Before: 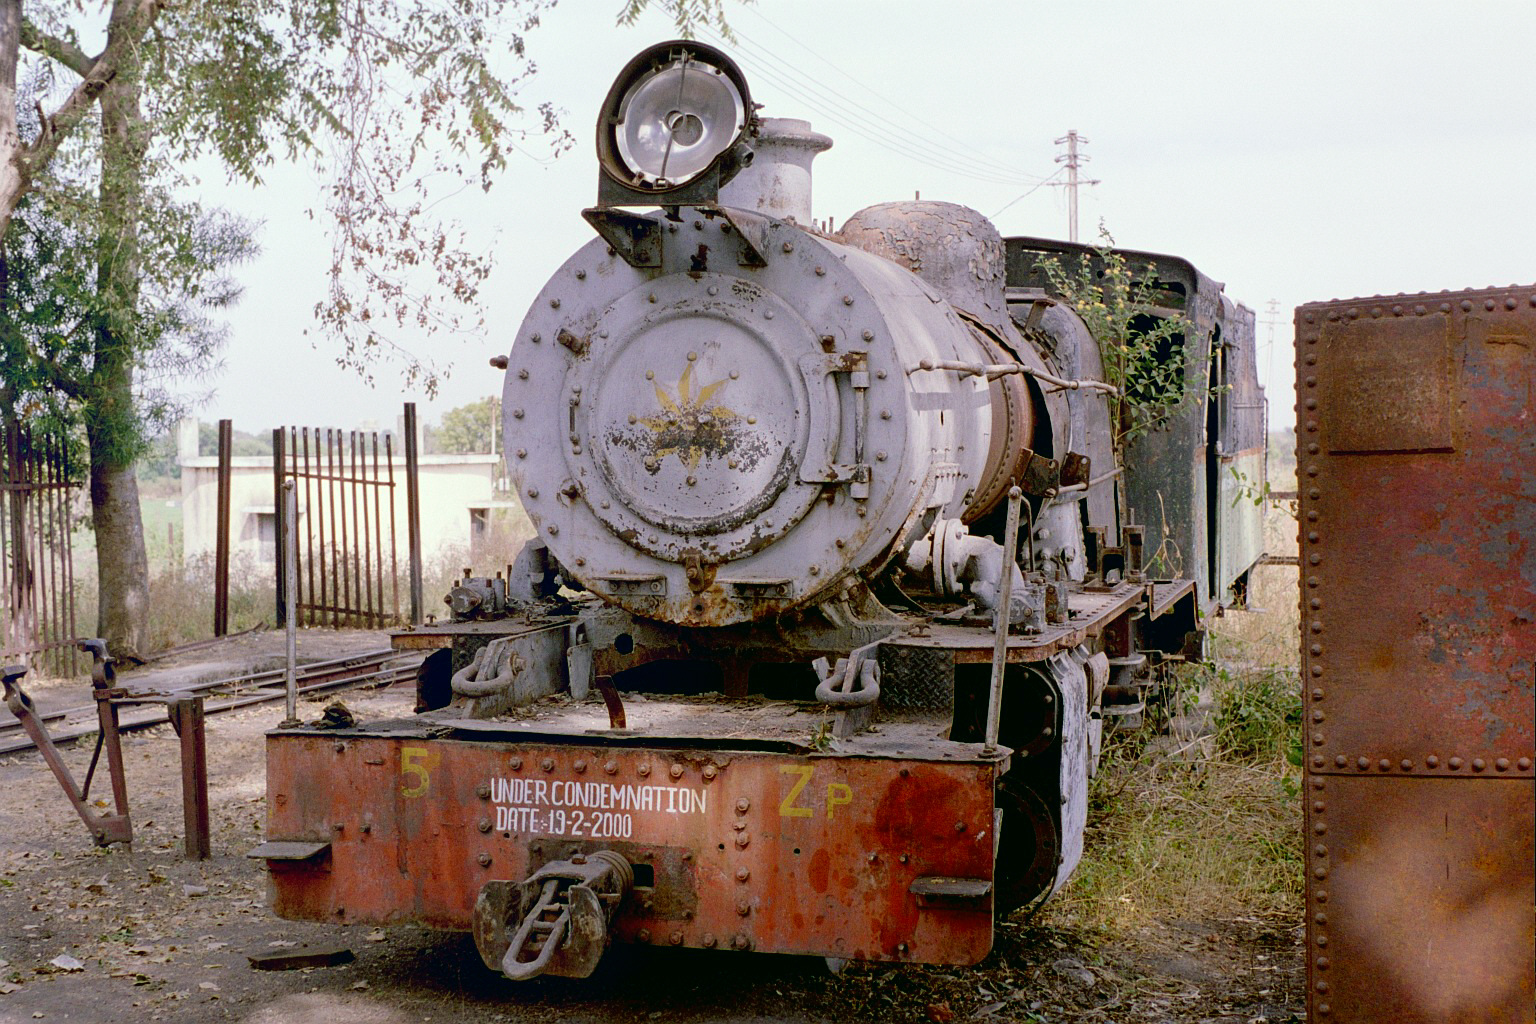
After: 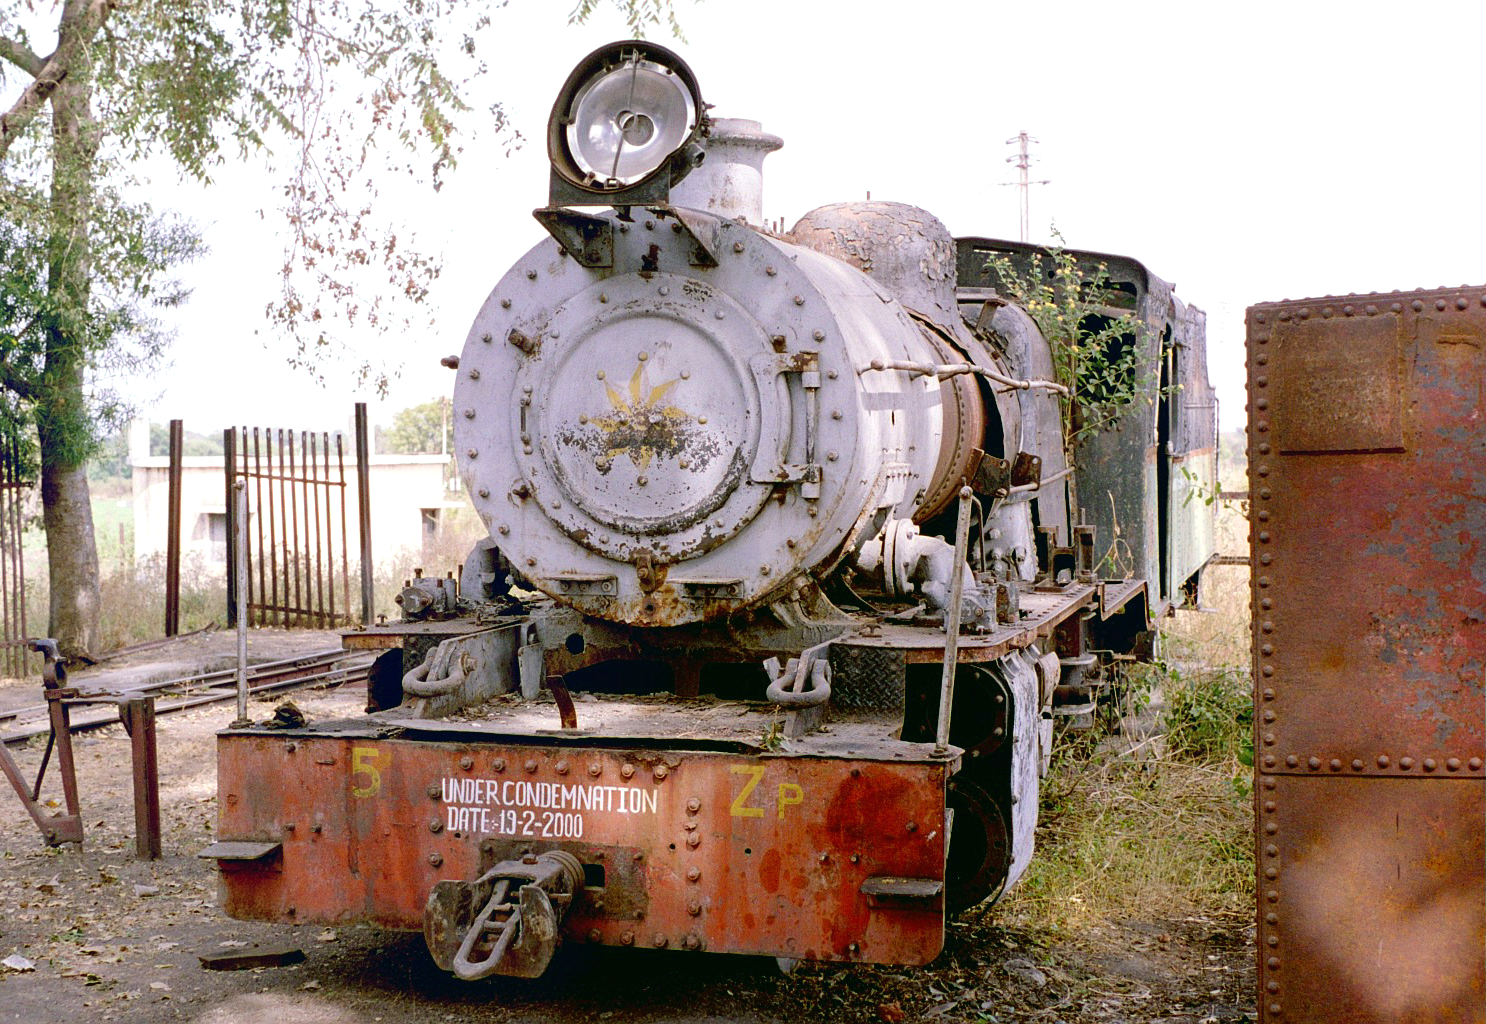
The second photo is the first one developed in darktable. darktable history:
exposure: black level correction 0, exposure 0.5 EV, compensate exposure bias true, compensate highlight preservation false
crop and rotate: left 3.238%
